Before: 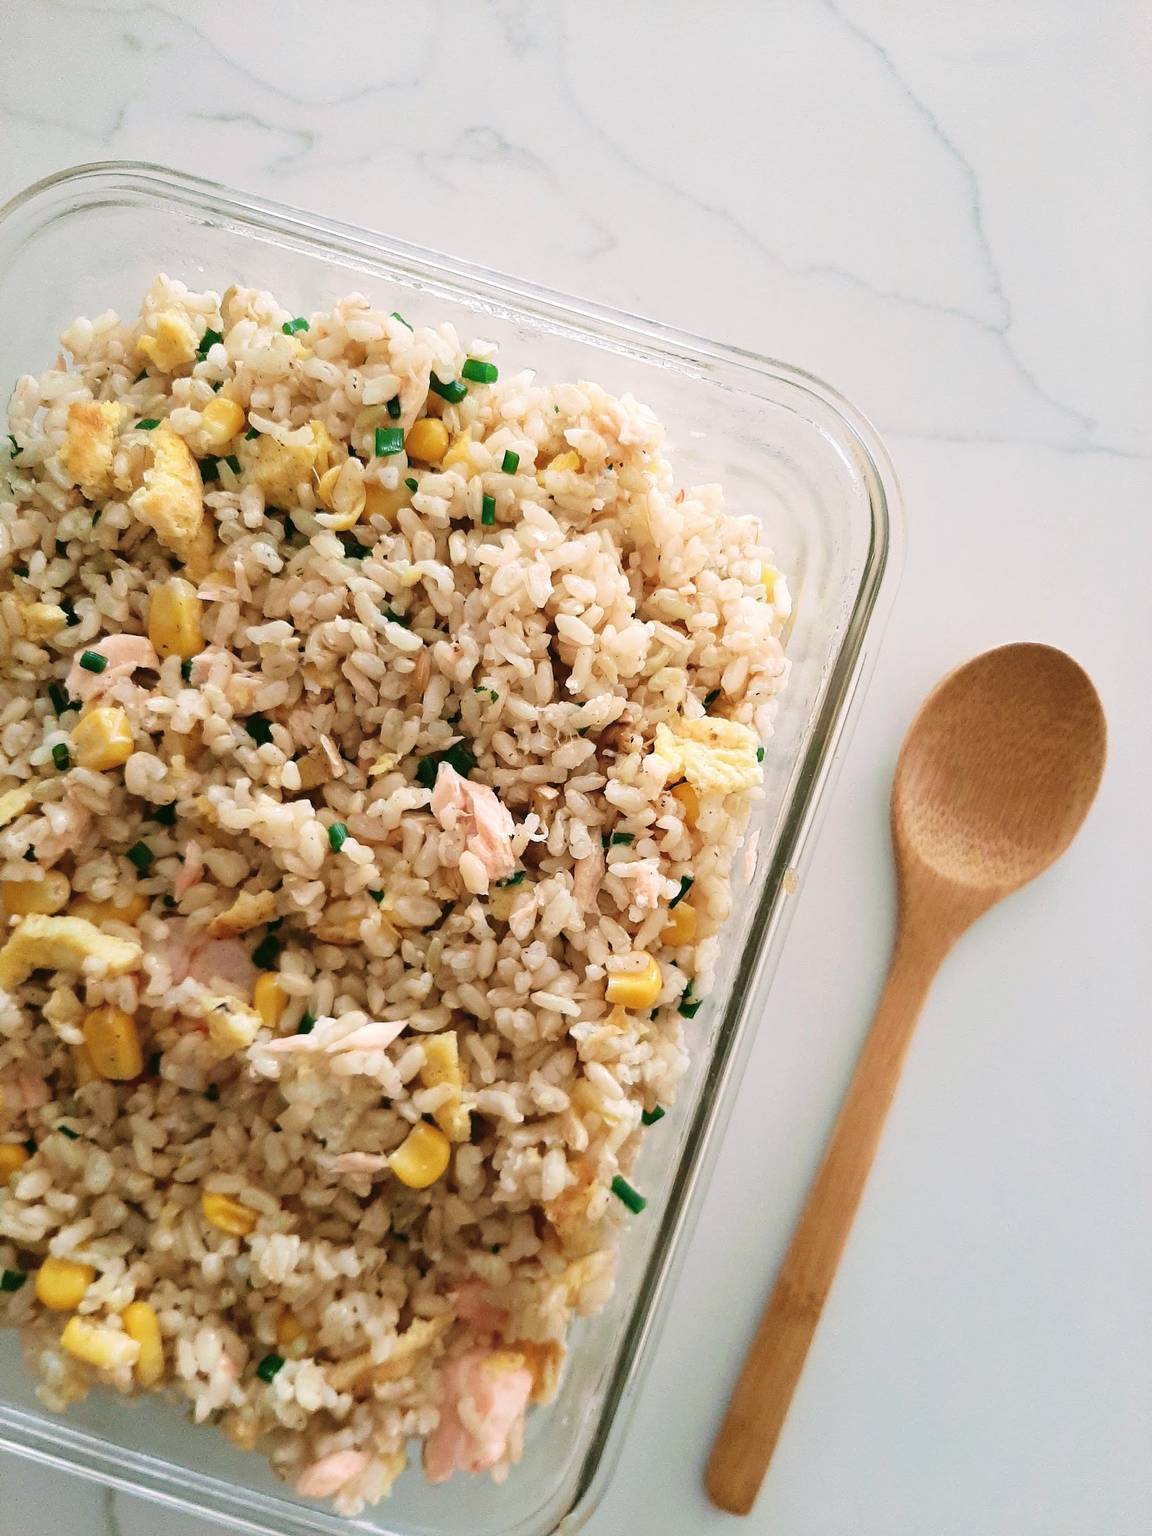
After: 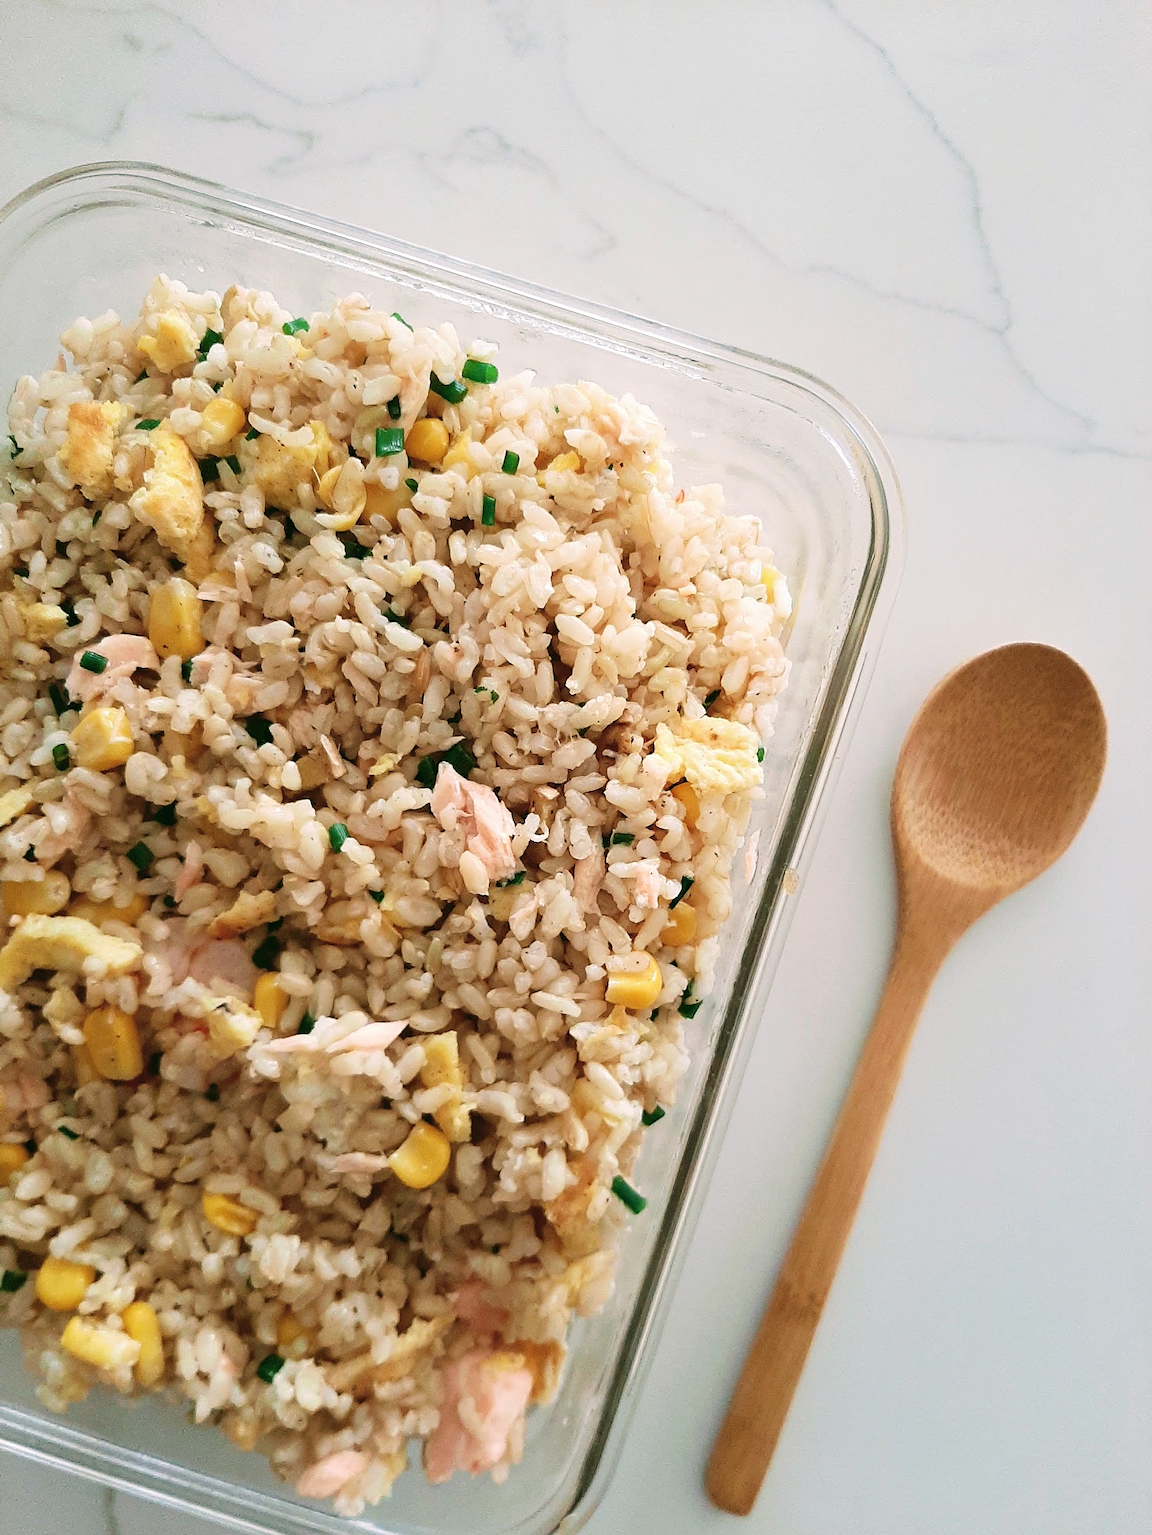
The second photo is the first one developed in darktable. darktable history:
color correction: highlights a* -0.182, highlights b* -0.124
tone equalizer: -8 EV 0.06 EV, smoothing diameter 25%, edges refinement/feathering 10, preserve details guided filter
sharpen: amount 0.2
